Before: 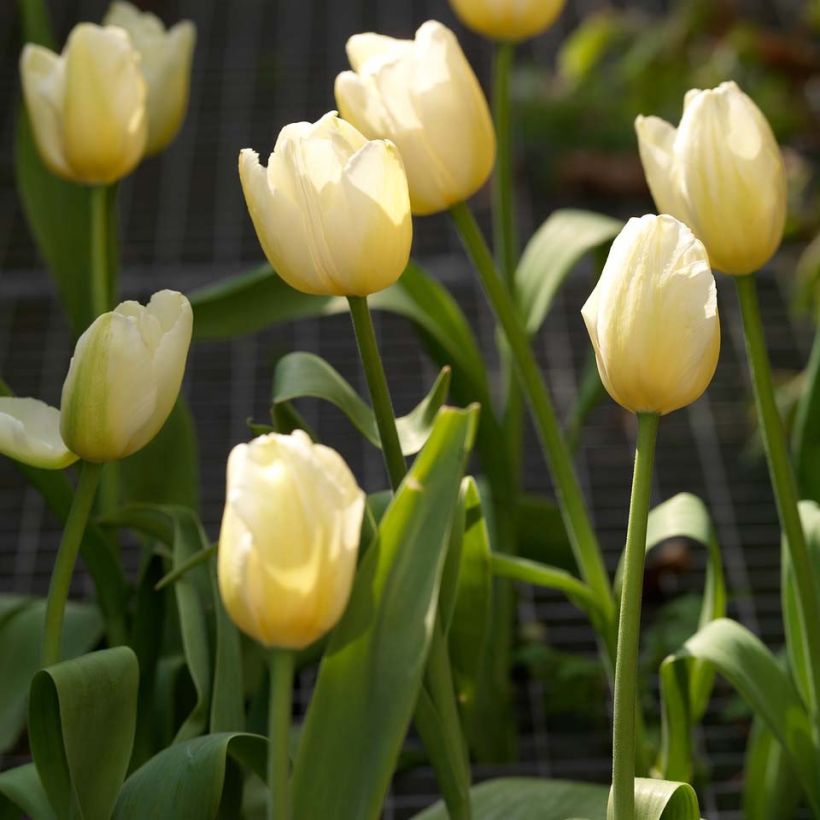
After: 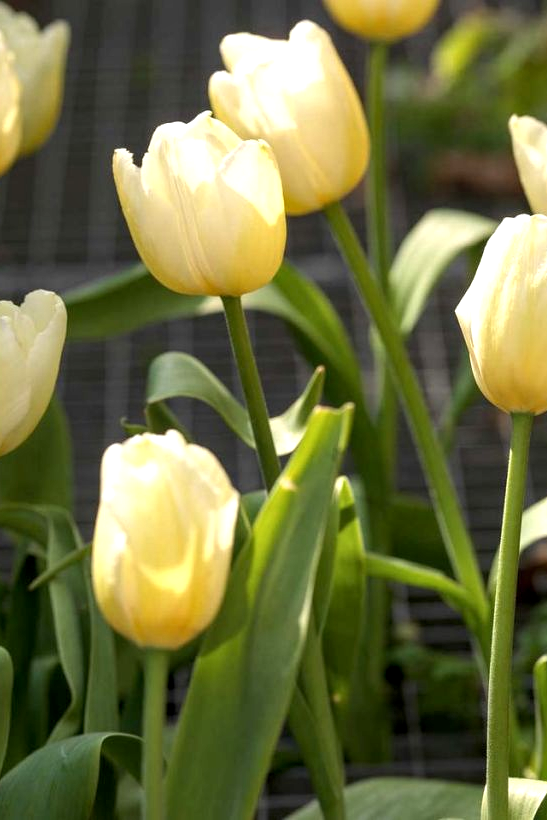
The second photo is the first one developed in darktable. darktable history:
local contrast: on, module defaults
exposure: black level correction 0.001, exposure 0.499 EV, compensate highlight preservation false
levels: levels [0, 0.498, 0.996]
crop: left 15.39%, right 17.87%
